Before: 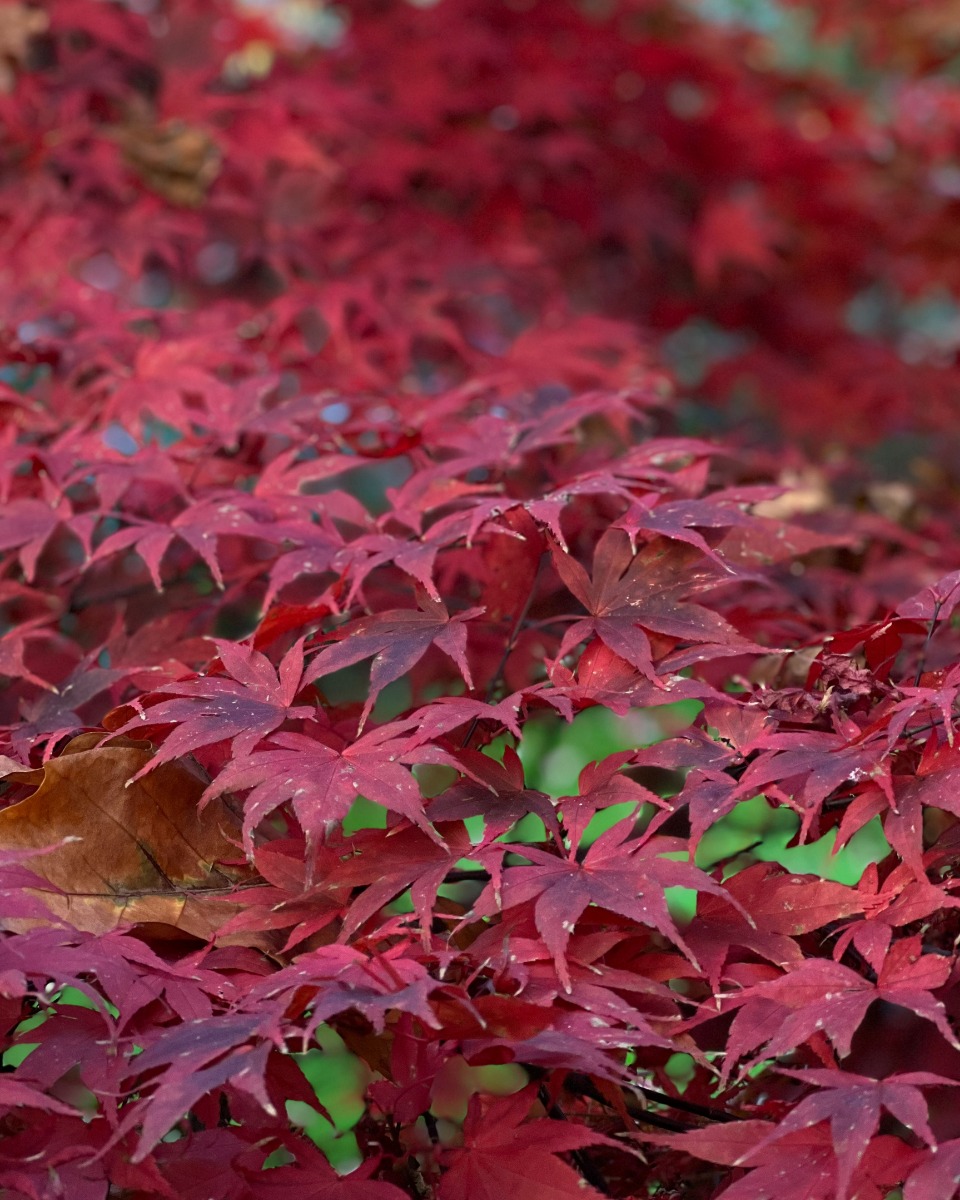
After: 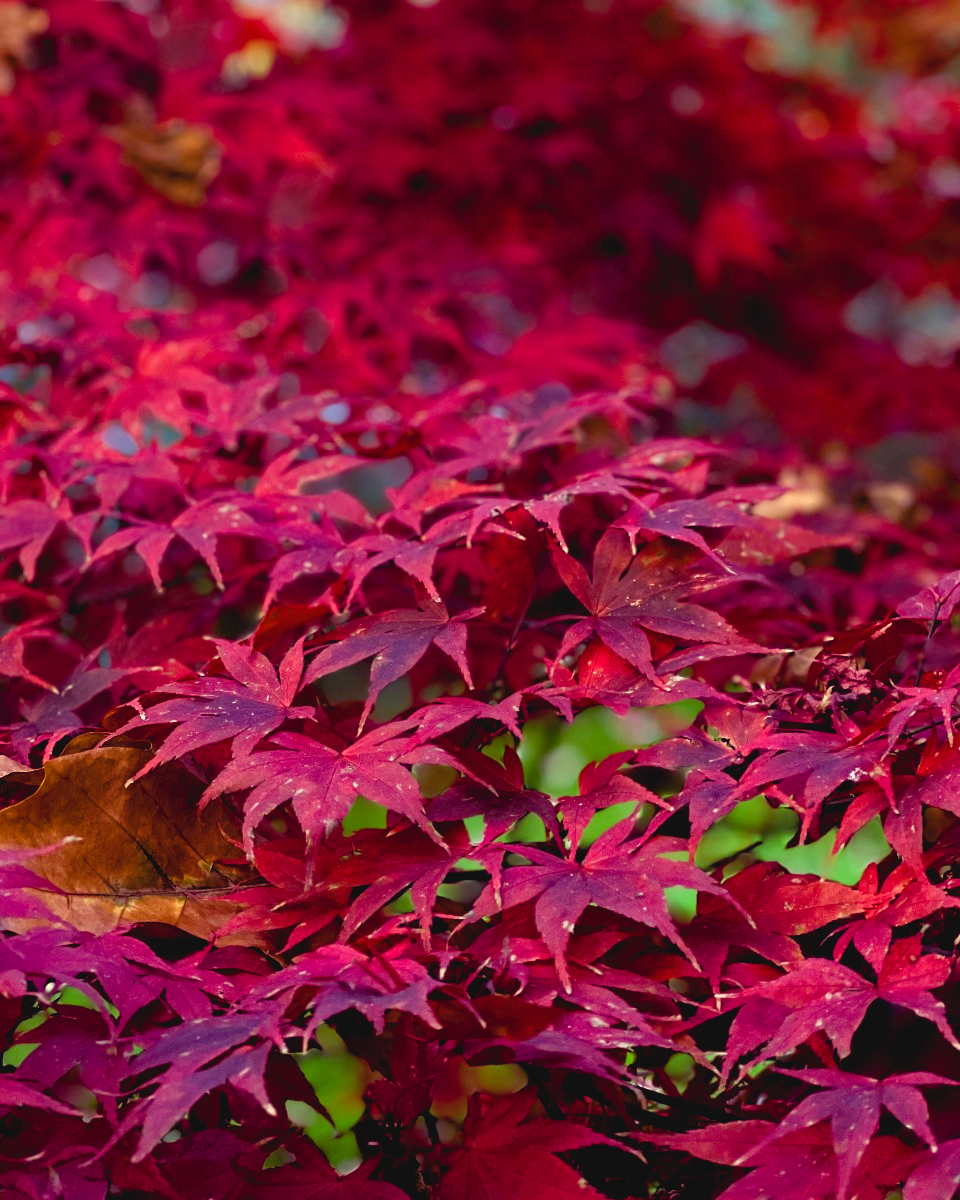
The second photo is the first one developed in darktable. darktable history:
color balance rgb: shadows lift › luminance -21.66%, shadows lift › chroma 8.98%, shadows lift › hue 283.37°, power › chroma 1.55%, power › hue 25.59°, highlights gain › luminance 6.08%, highlights gain › chroma 2.55%, highlights gain › hue 90°, global offset › luminance -0.87%, perceptual saturation grading › global saturation 27.49%, perceptual saturation grading › highlights -28.39%, perceptual saturation grading › mid-tones 15.22%, perceptual saturation grading › shadows 33.98%, perceptual brilliance grading › highlights 10%, perceptual brilliance grading › mid-tones 5%
contrast brightness saturation: contrast -0.1, saturation -0.1
